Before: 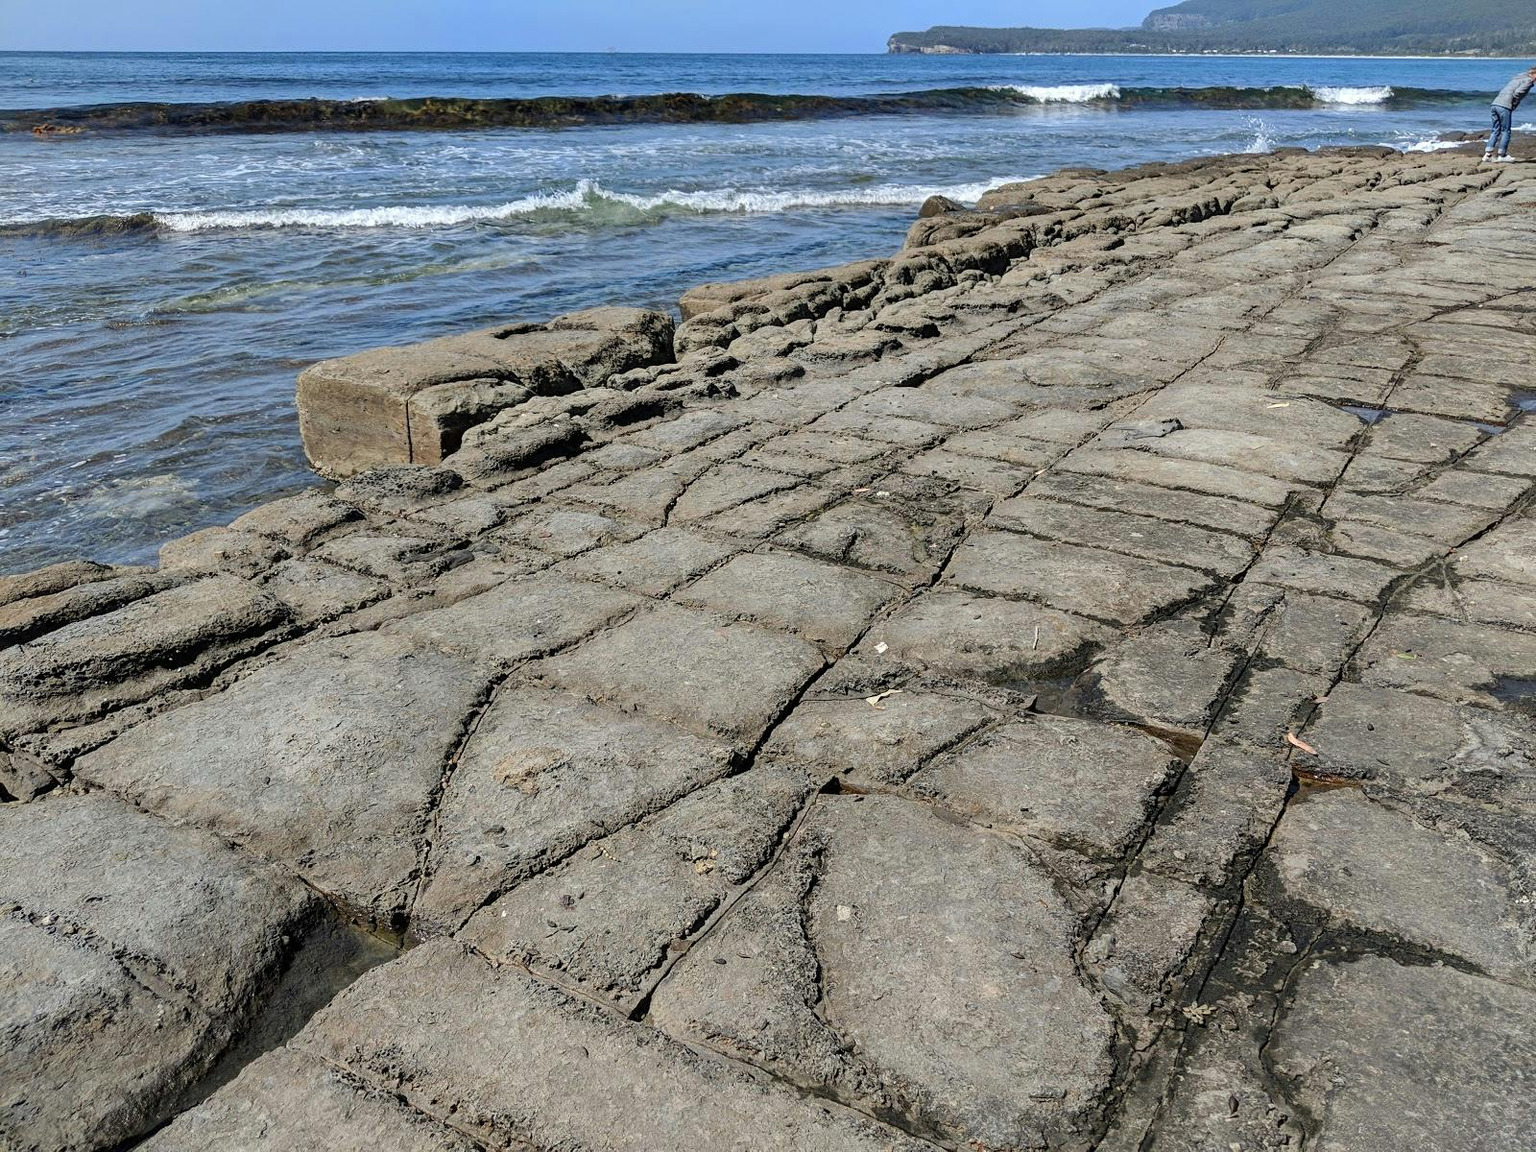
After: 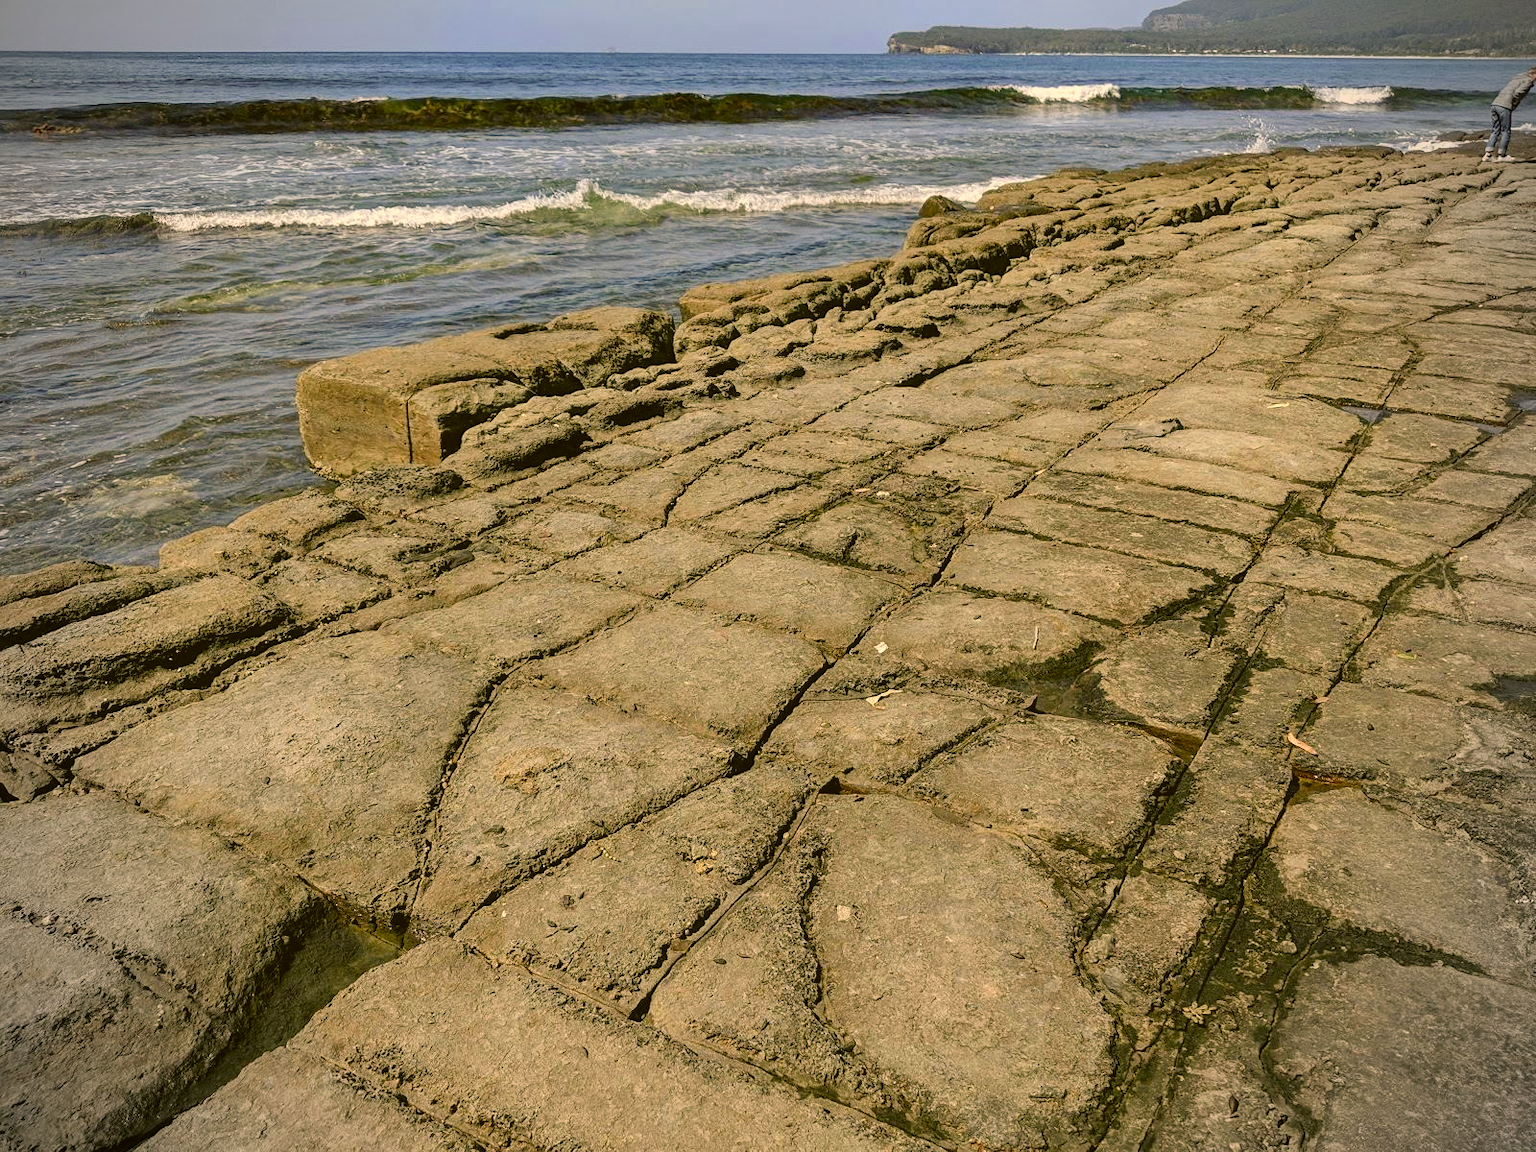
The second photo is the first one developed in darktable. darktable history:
color correction: highlights a* 8.98, highlights b* 15.09, shadows a* -0.49, shadows b* 26.52
color balance rgb: shadows lift › chroma 2%, shadows lift › hue 219.6°, power › hue 313.2°, highlights gain › chroma 3%, highlights gain › hue 75.6°, global offset › luminance 0.5%, perceptual saturation grading › global saturation 15.33%, perceptual saturation grading › highlights -19.33%, perceptual saturation grading › shadows 20%, global vibrance 20%
vignetting: on, module defaults
